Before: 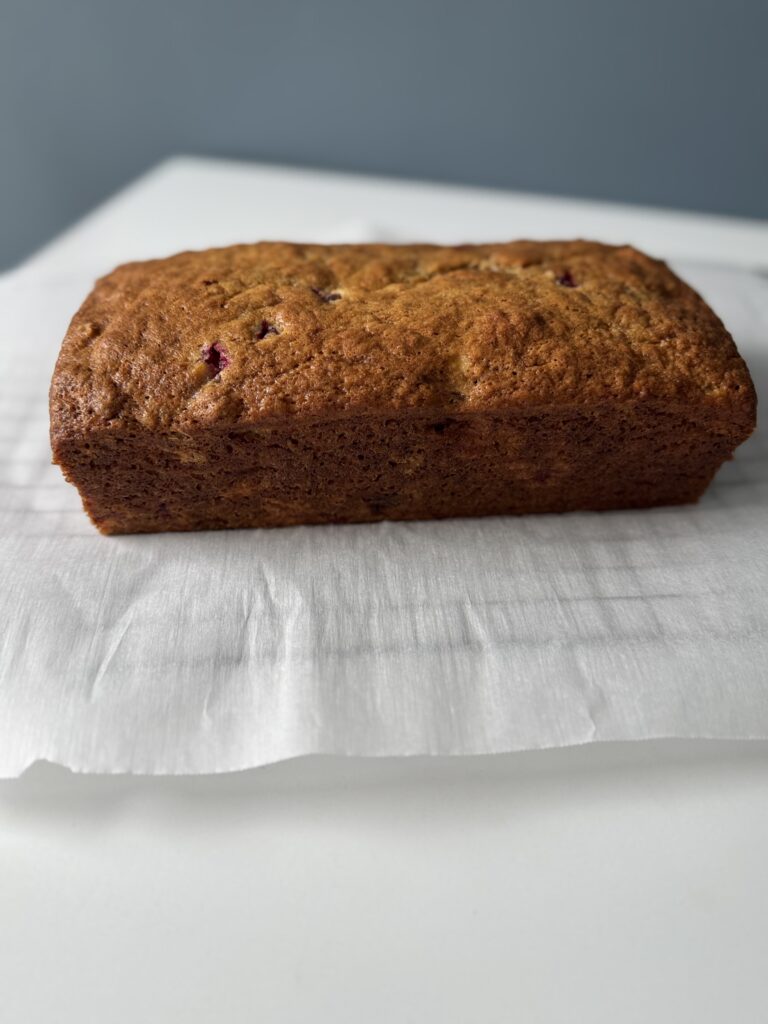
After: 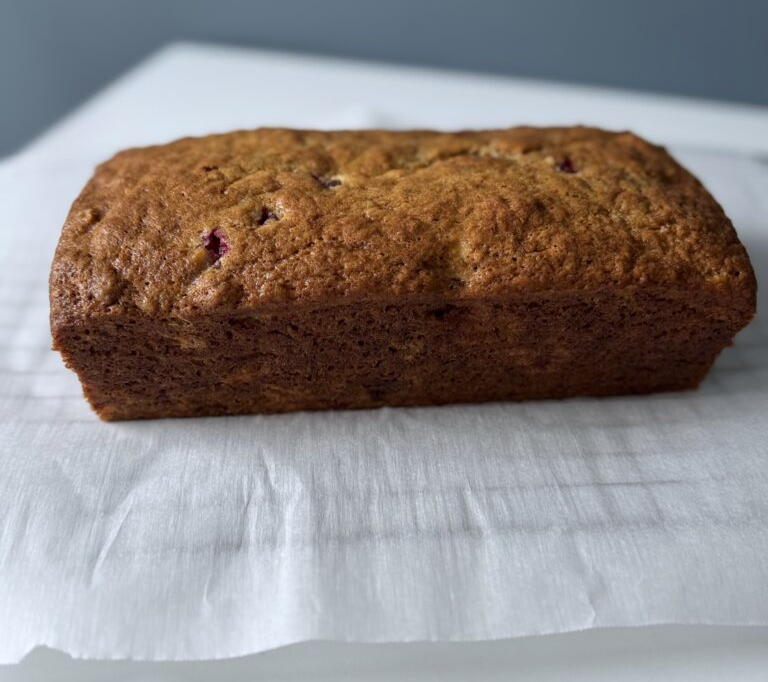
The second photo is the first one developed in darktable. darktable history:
crop: top 11.166%, bottom 22.168%
white balance: red 0.967, blue 1.049
